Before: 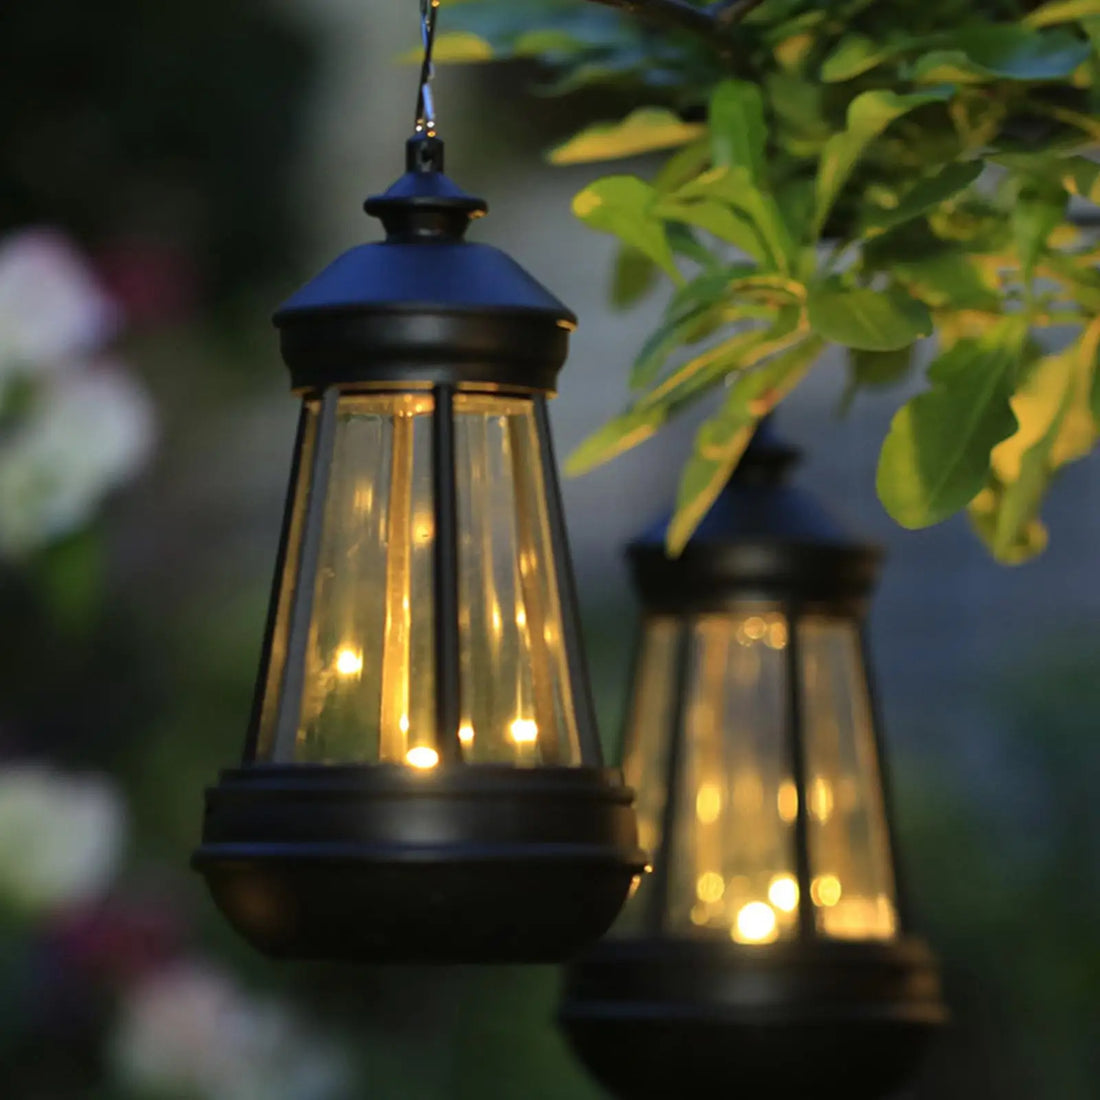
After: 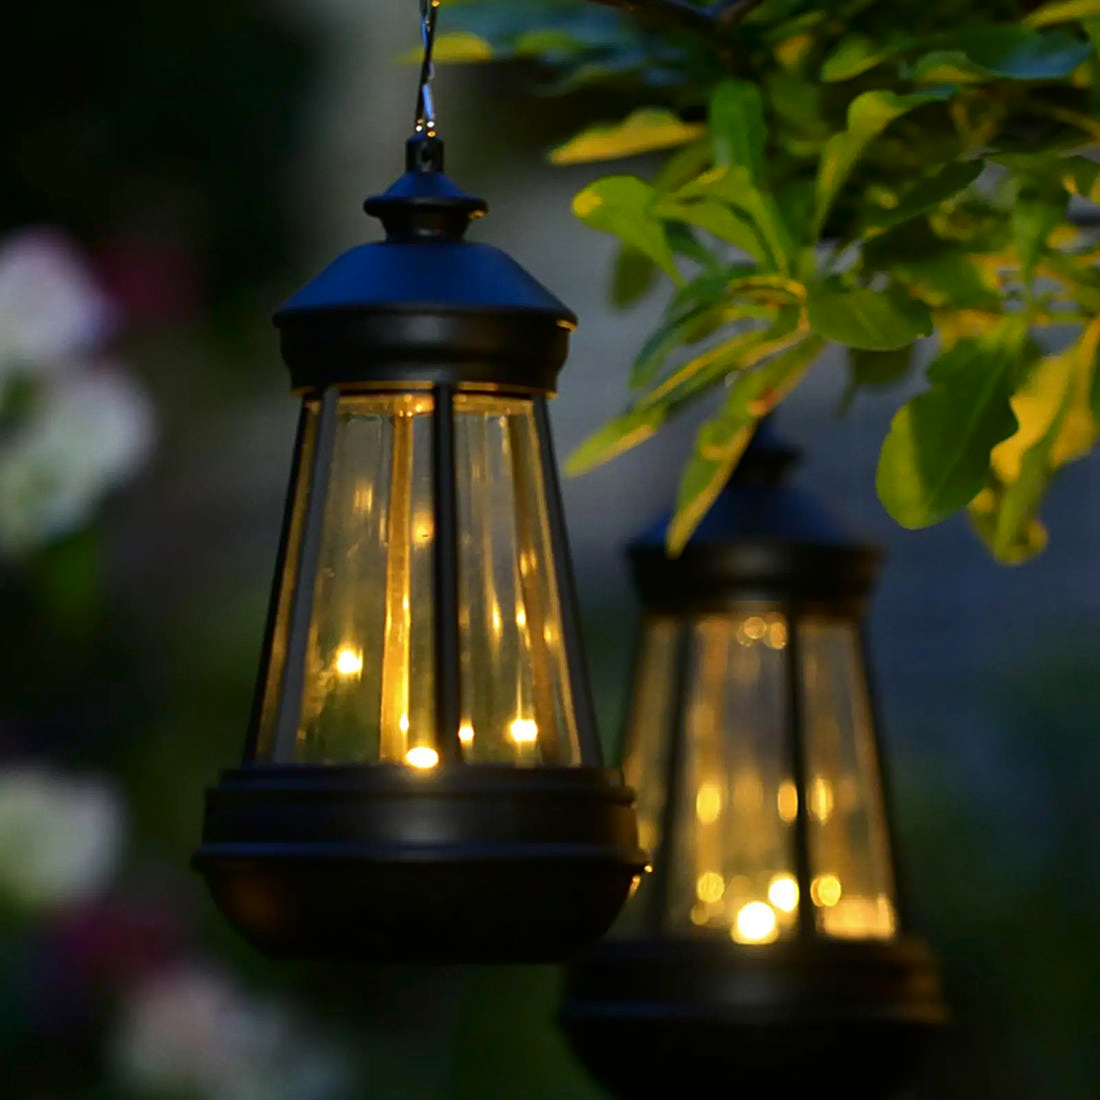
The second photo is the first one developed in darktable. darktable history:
contrast brightness saturation: contrast 0.07, brightness -0.14, saturation 0.11
tone equalizer: -8 EV -0.55 EV
sharpen: amount 0.2
